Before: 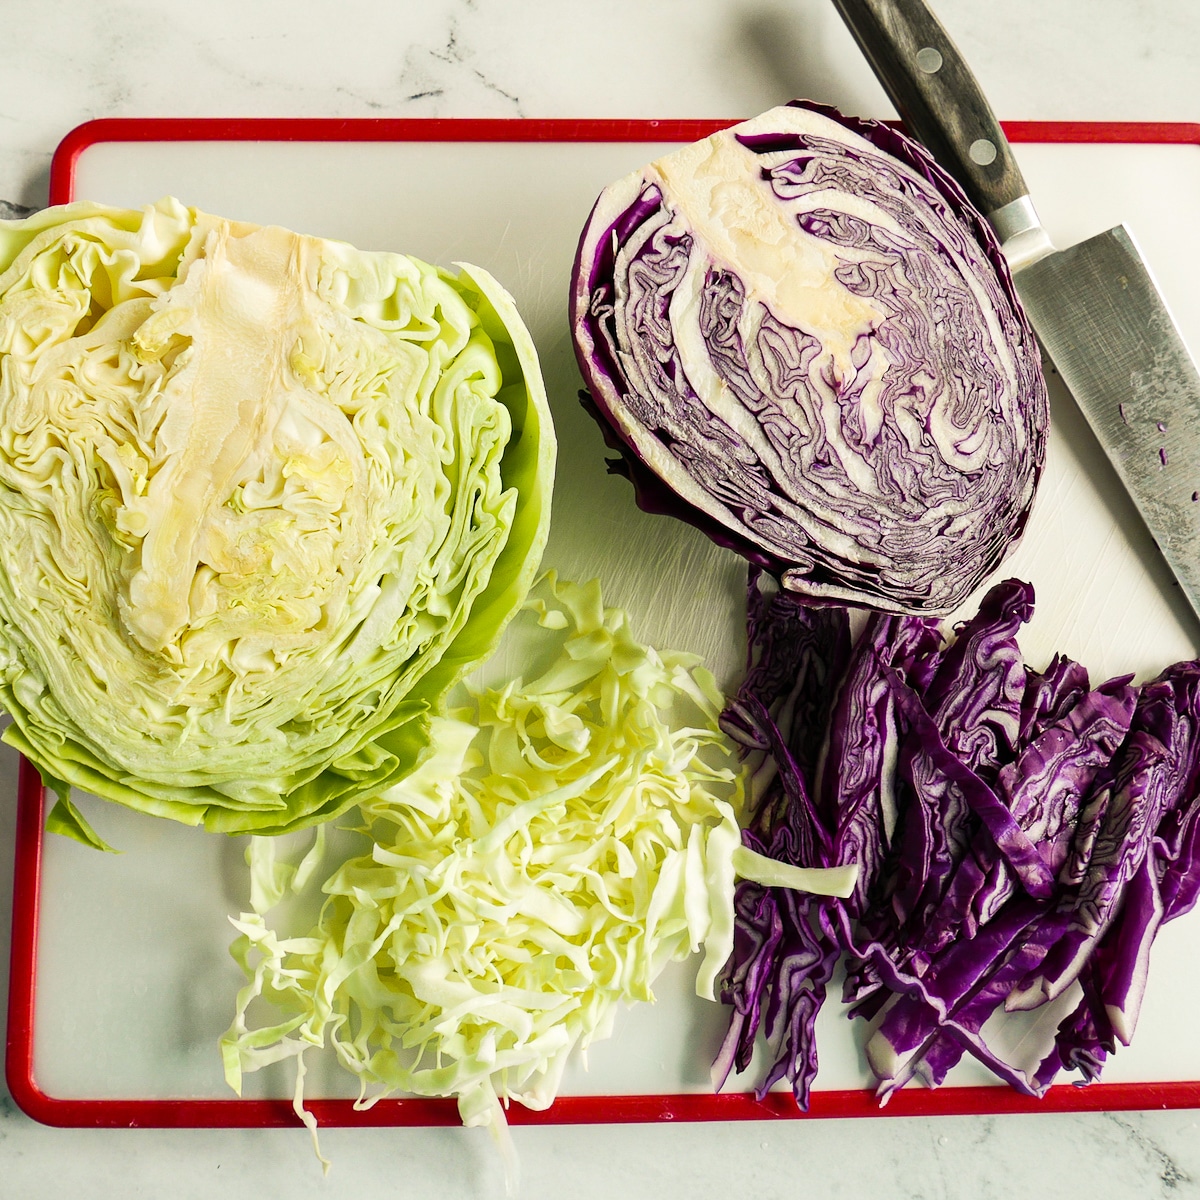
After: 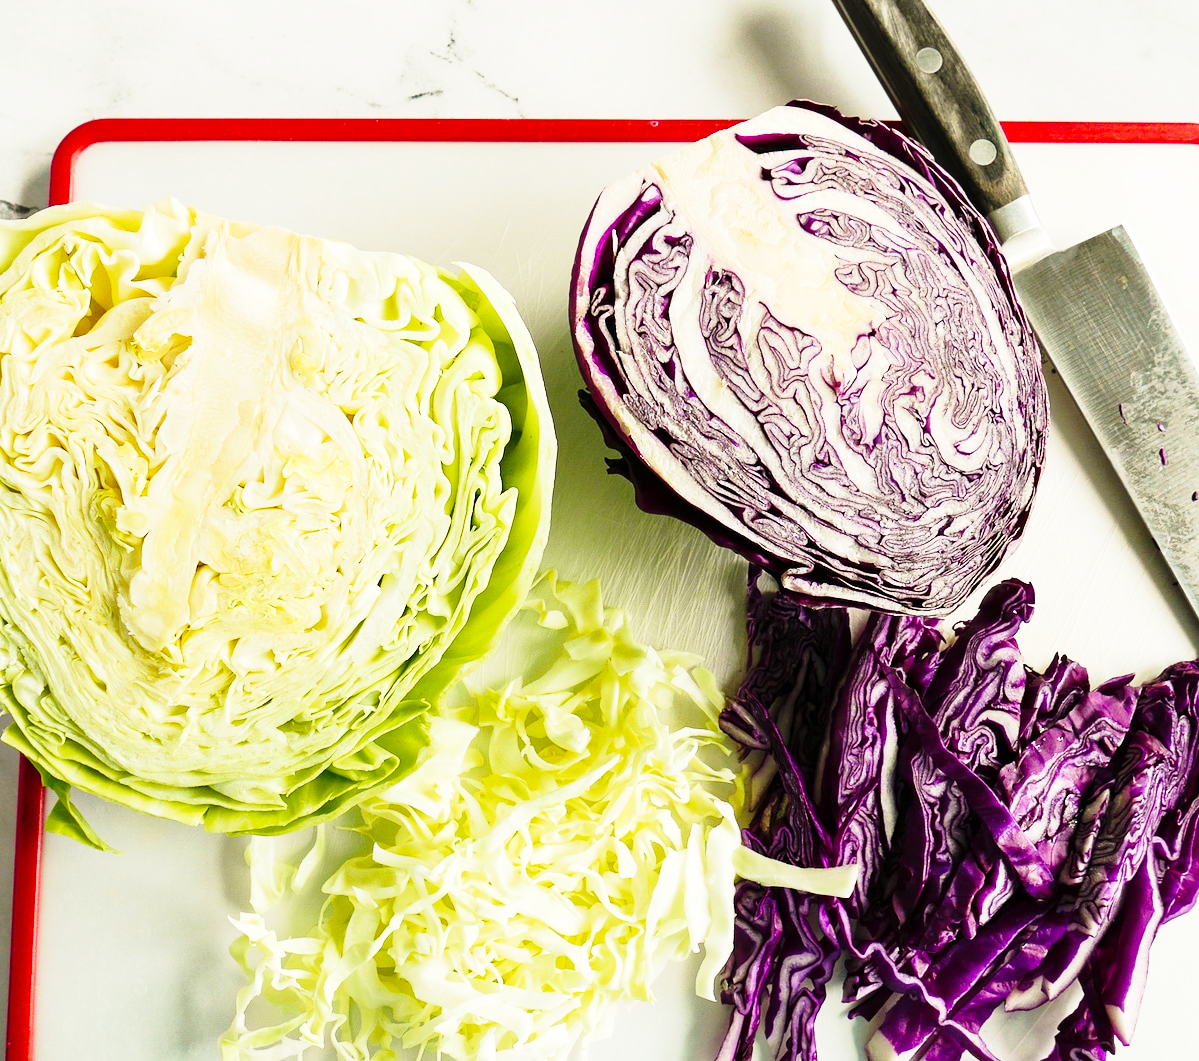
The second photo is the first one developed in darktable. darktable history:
crop and rotate: top 0%, bottom 11.53%
base curve: curves: ch0 [(0, 0) (0.028, 0.03) (0.121, 0.232) (0.46, 0.748) (0.859, 0.968) (1, 1)], preserve colors none
